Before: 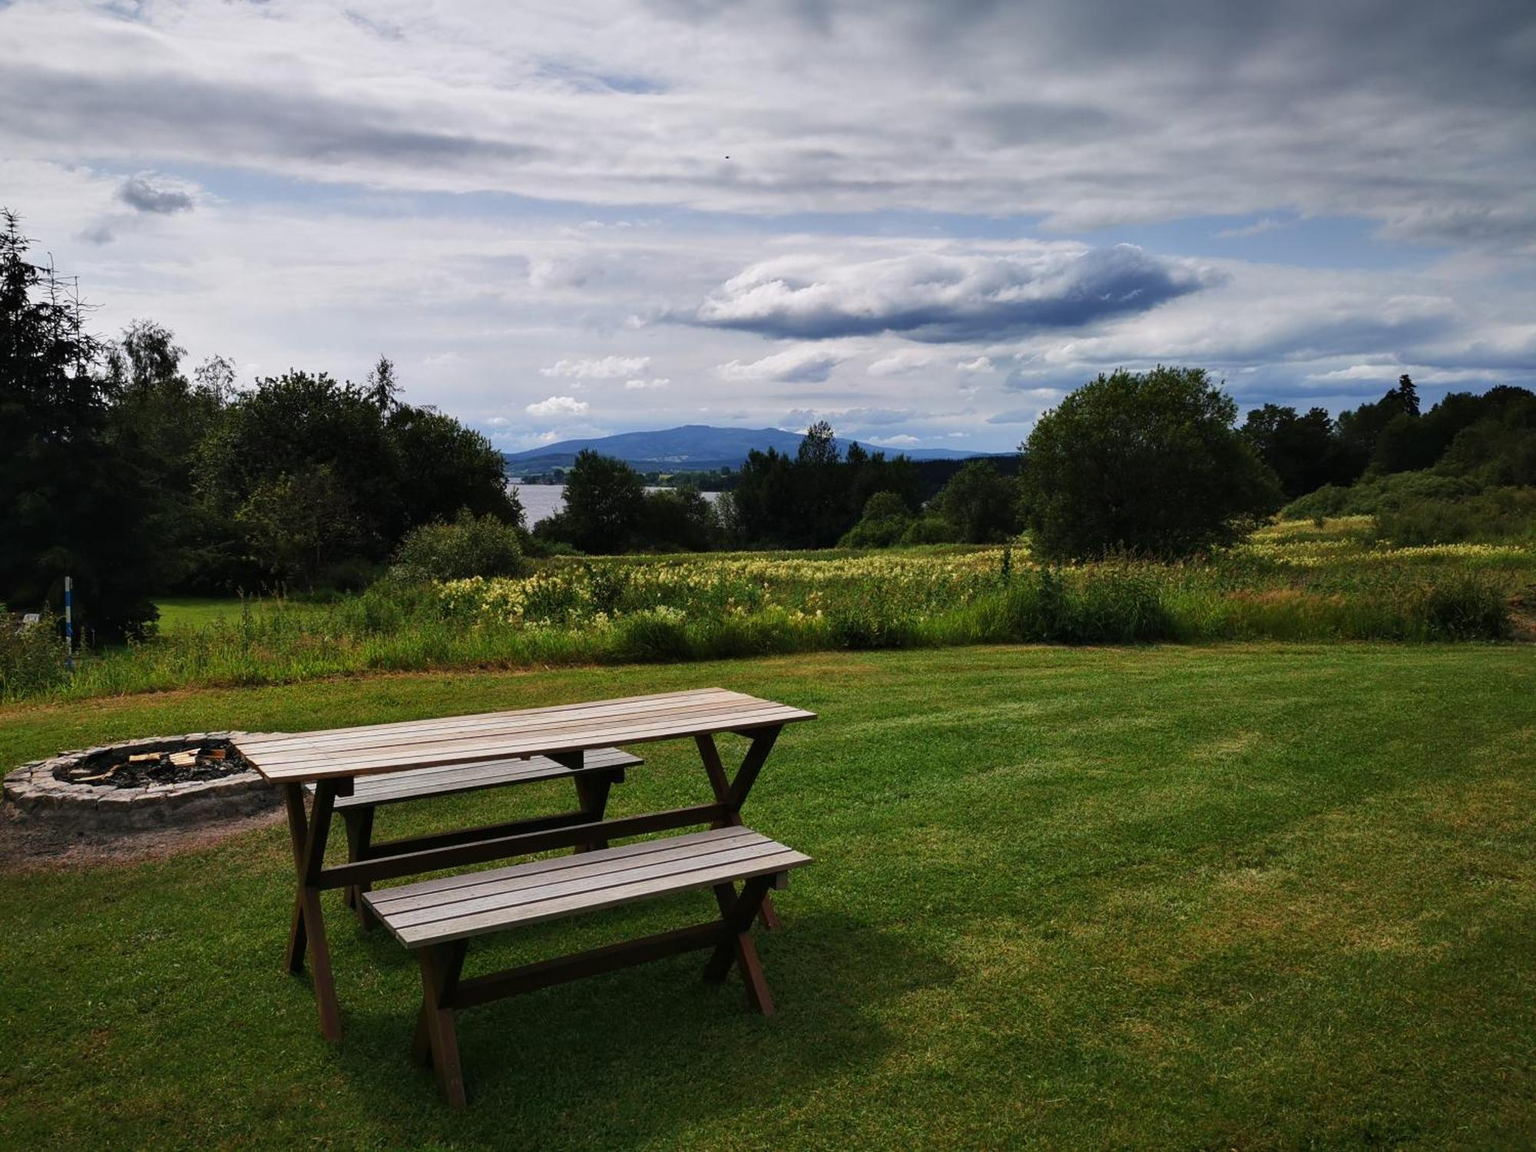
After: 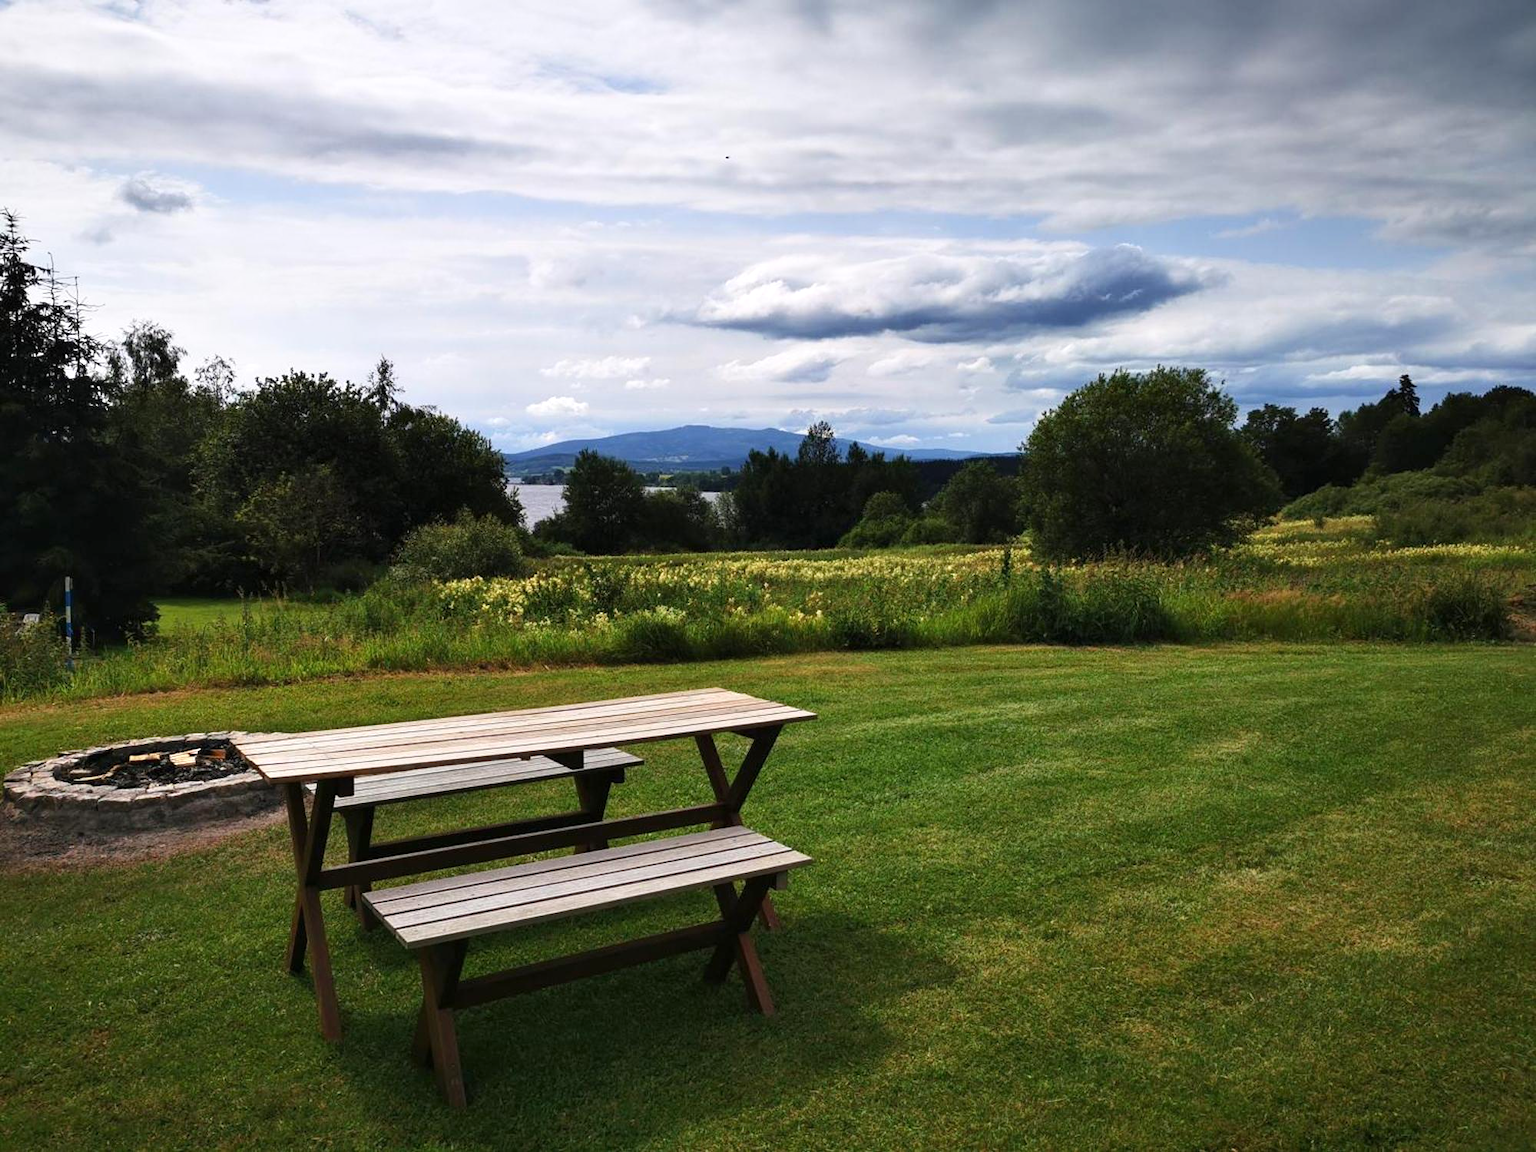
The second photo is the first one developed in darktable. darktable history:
shadows and highlights: shadows -1.14, highlights 38.74
exposure: exposure 0.356 EV, compensate highlight preservation false
